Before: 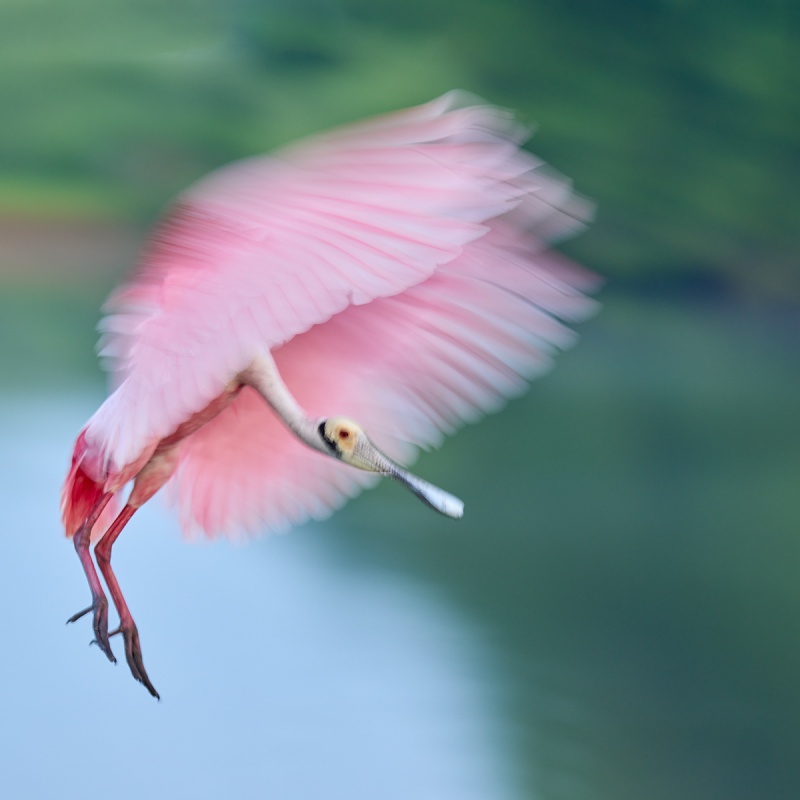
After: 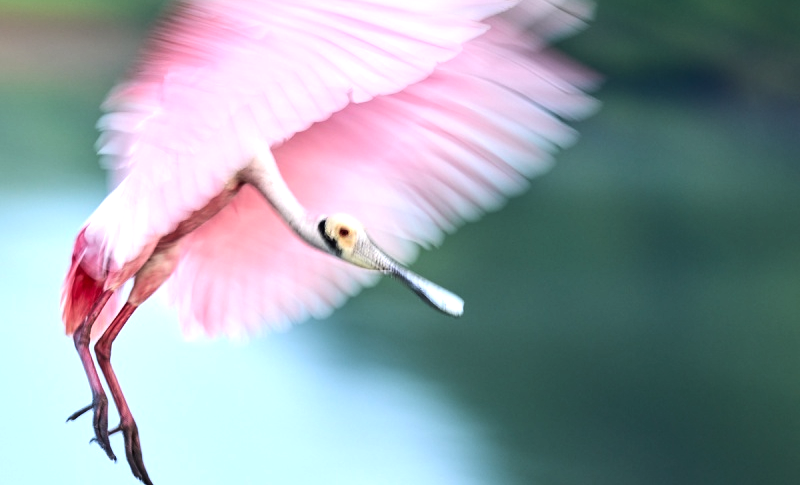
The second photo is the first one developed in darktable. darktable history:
crop and rotate: top 25.357%, bottom 13.942%
exposure: exposure -0.157 EV, compensate highlight preservation false
tone equalizer: -8 EV -1.08 EV, -7 EV -1.01 EV, -6 EV -0.867 EV, -5 EV -0.578 EV, -3 EV 0.578 EV, -2 EV 0.867 EV, -1 EV 1.01 EV, +0 EV 1.08 EV, edges refinement/feathering 500, mask exposure compensation -1.57 EV, preserve details no
